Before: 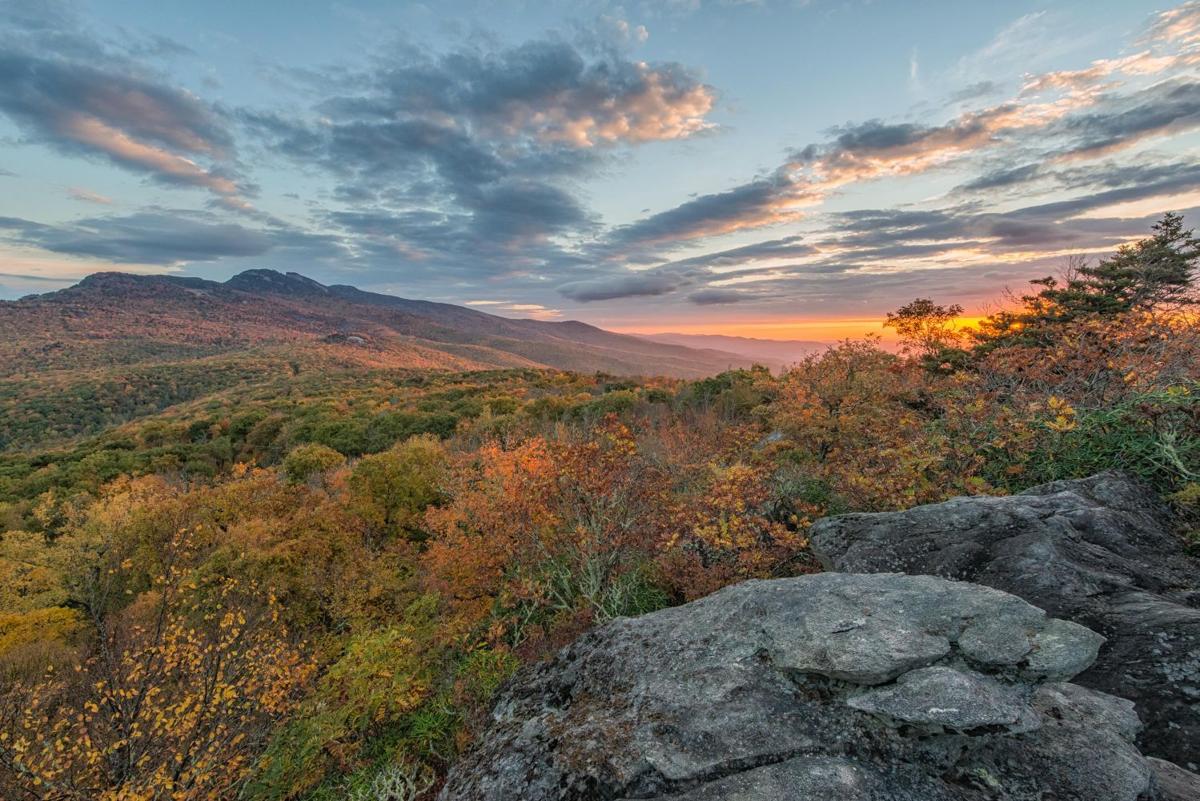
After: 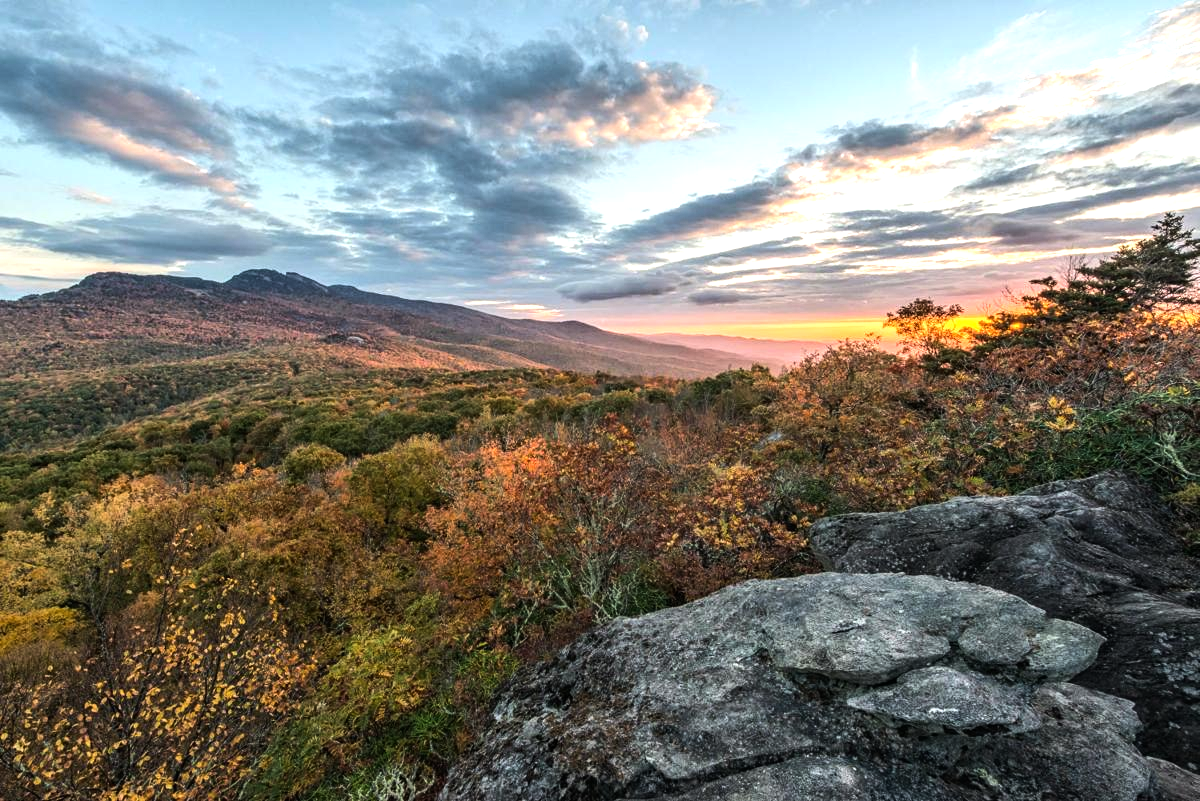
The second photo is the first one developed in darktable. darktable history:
tone equalizer: -8 EV -1.12 EV, -7 EV -1.03 EV, -6 EV -0.841 EV, -5 EV -0.602 EV, -3 EV 0.568 EV, -2 EV 0.895 EV, -1 EV 0.989 EV, +0 EV 1.06 EV, edges refinement/feathering 500, mask exposure compensation -1.57 EV, preserve details no
